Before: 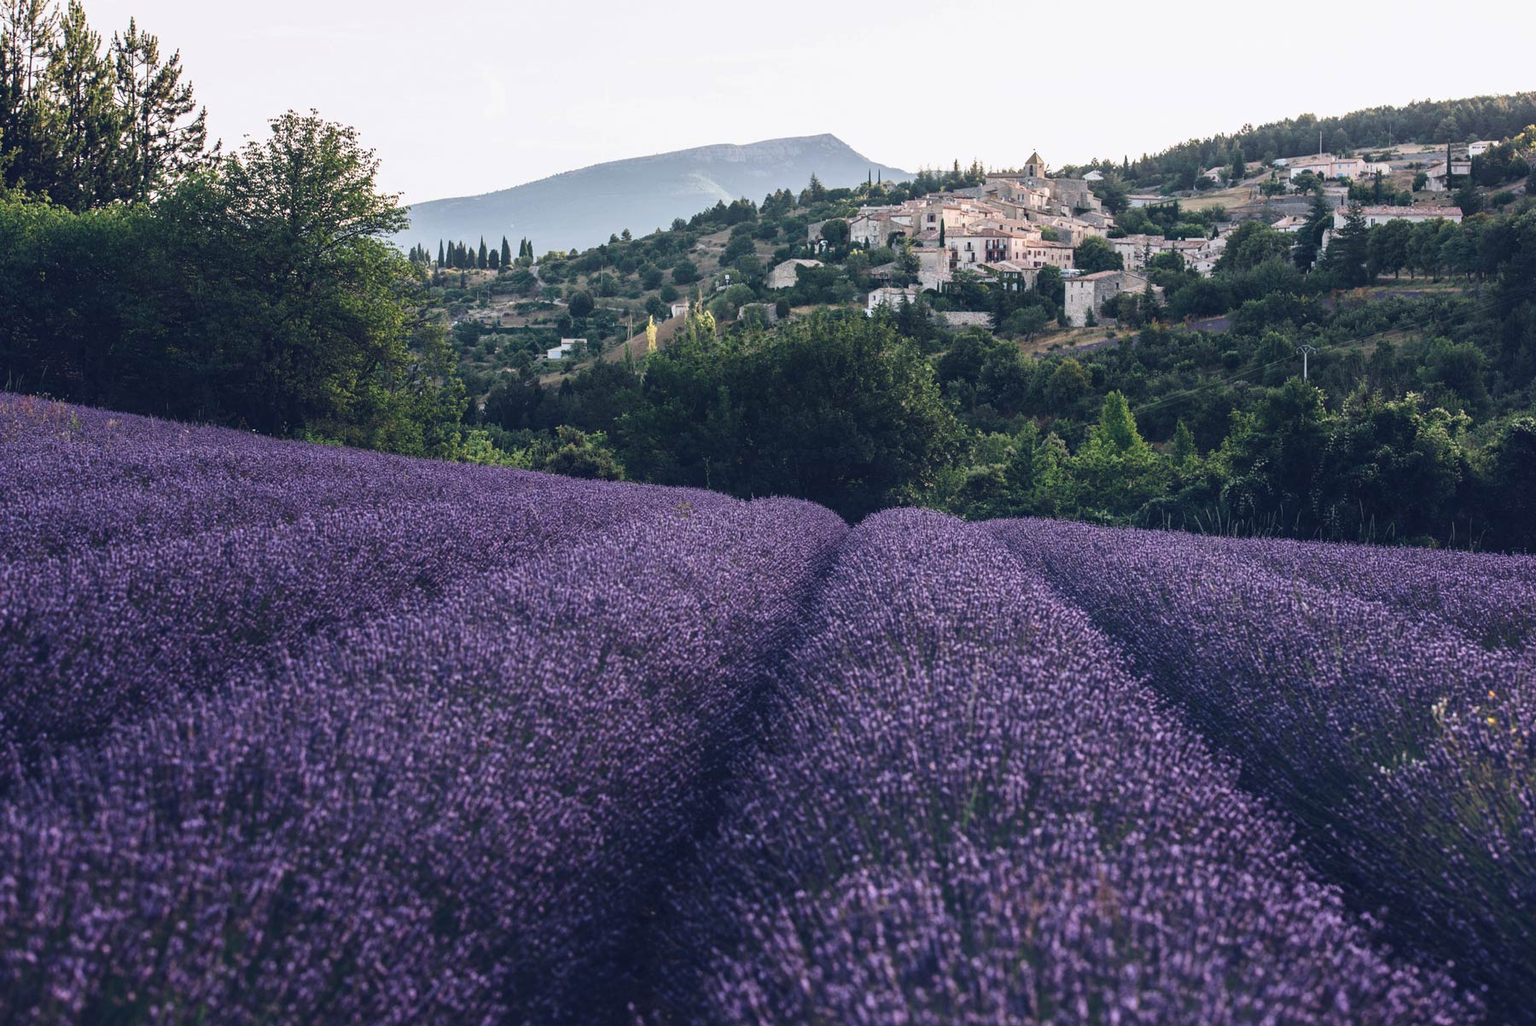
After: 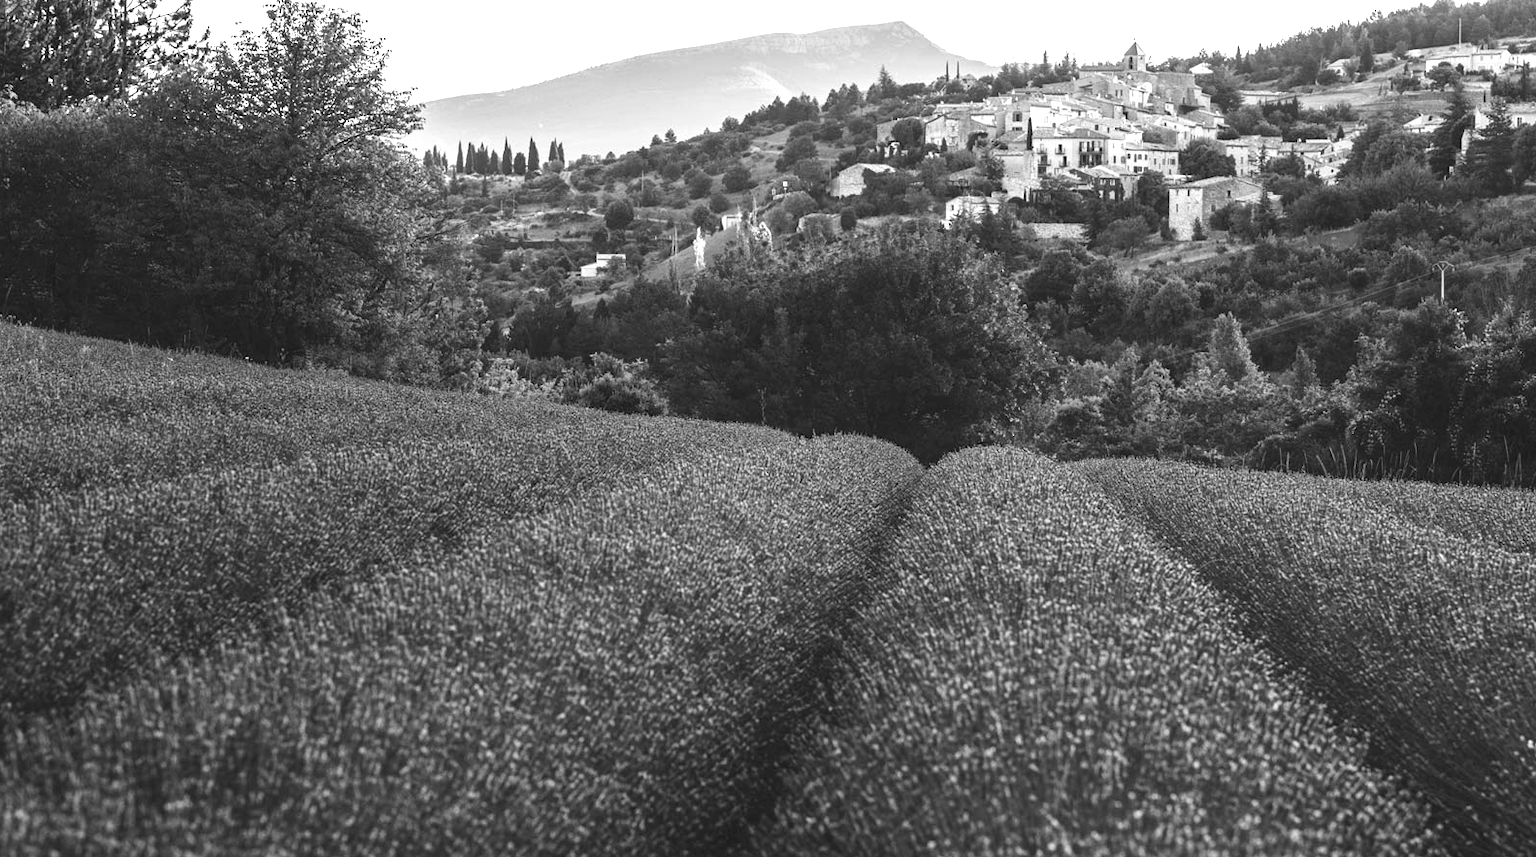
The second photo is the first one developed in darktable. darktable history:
monochrome: on, module defaults
crop and rotate: left 2.425%, top 11.305%, right 9.6%, bottom 15.08%
color calibration: x 0.396, y 0.386, temperature 3669 K
exposure: exposure 0.74 EV, compensate highlight preservation false
